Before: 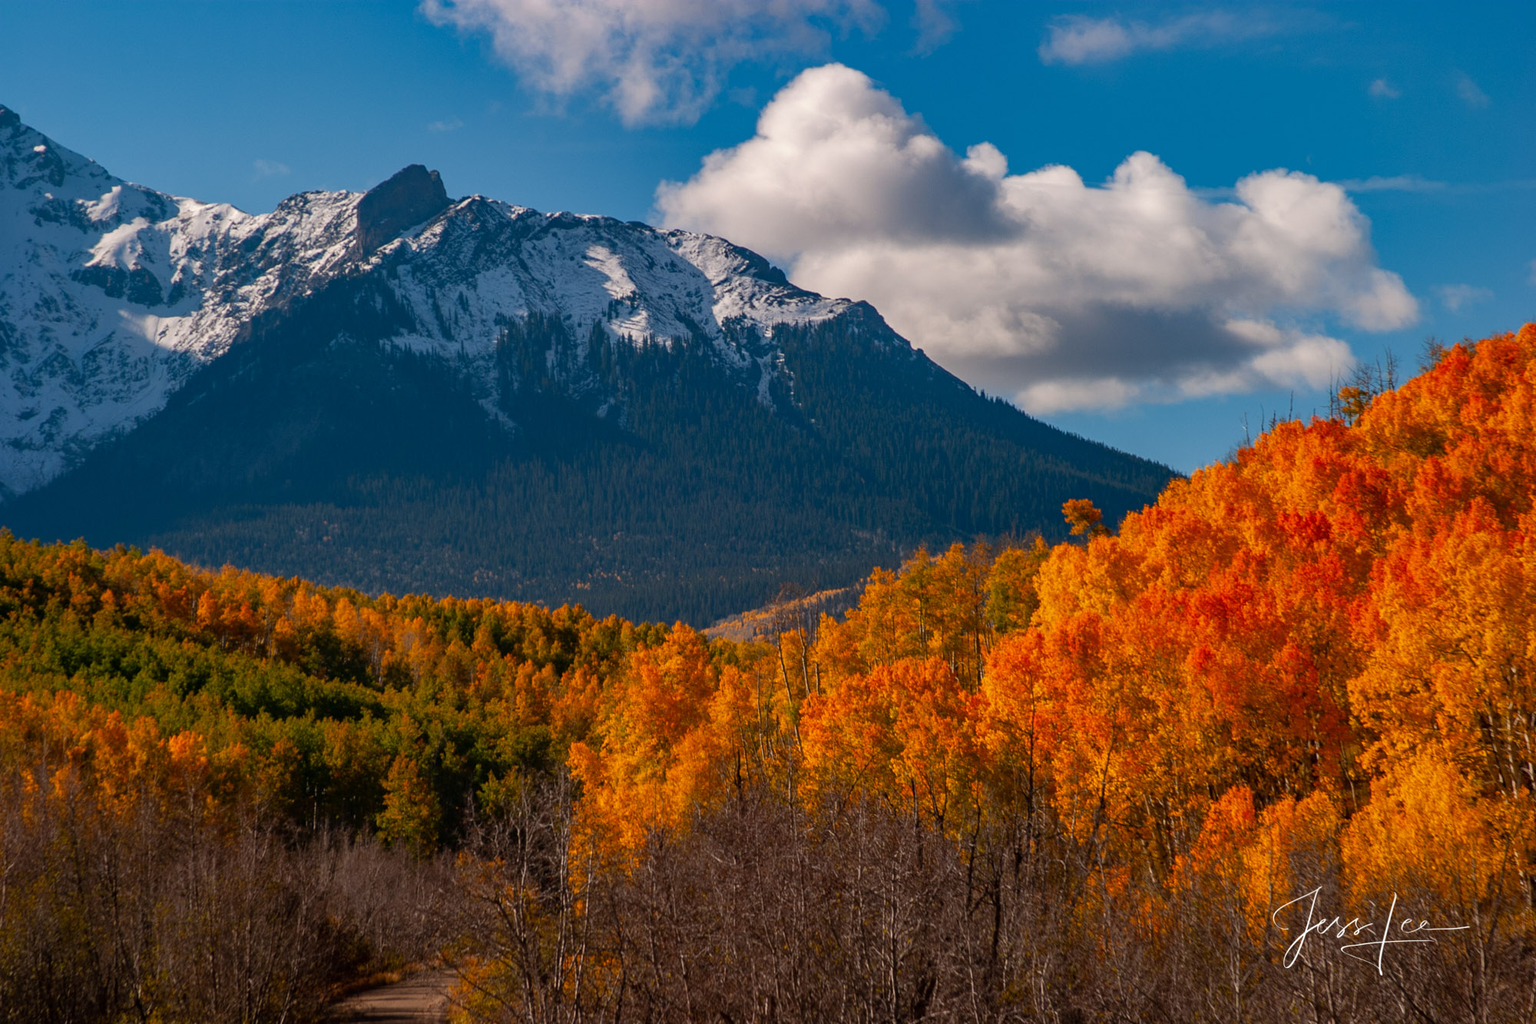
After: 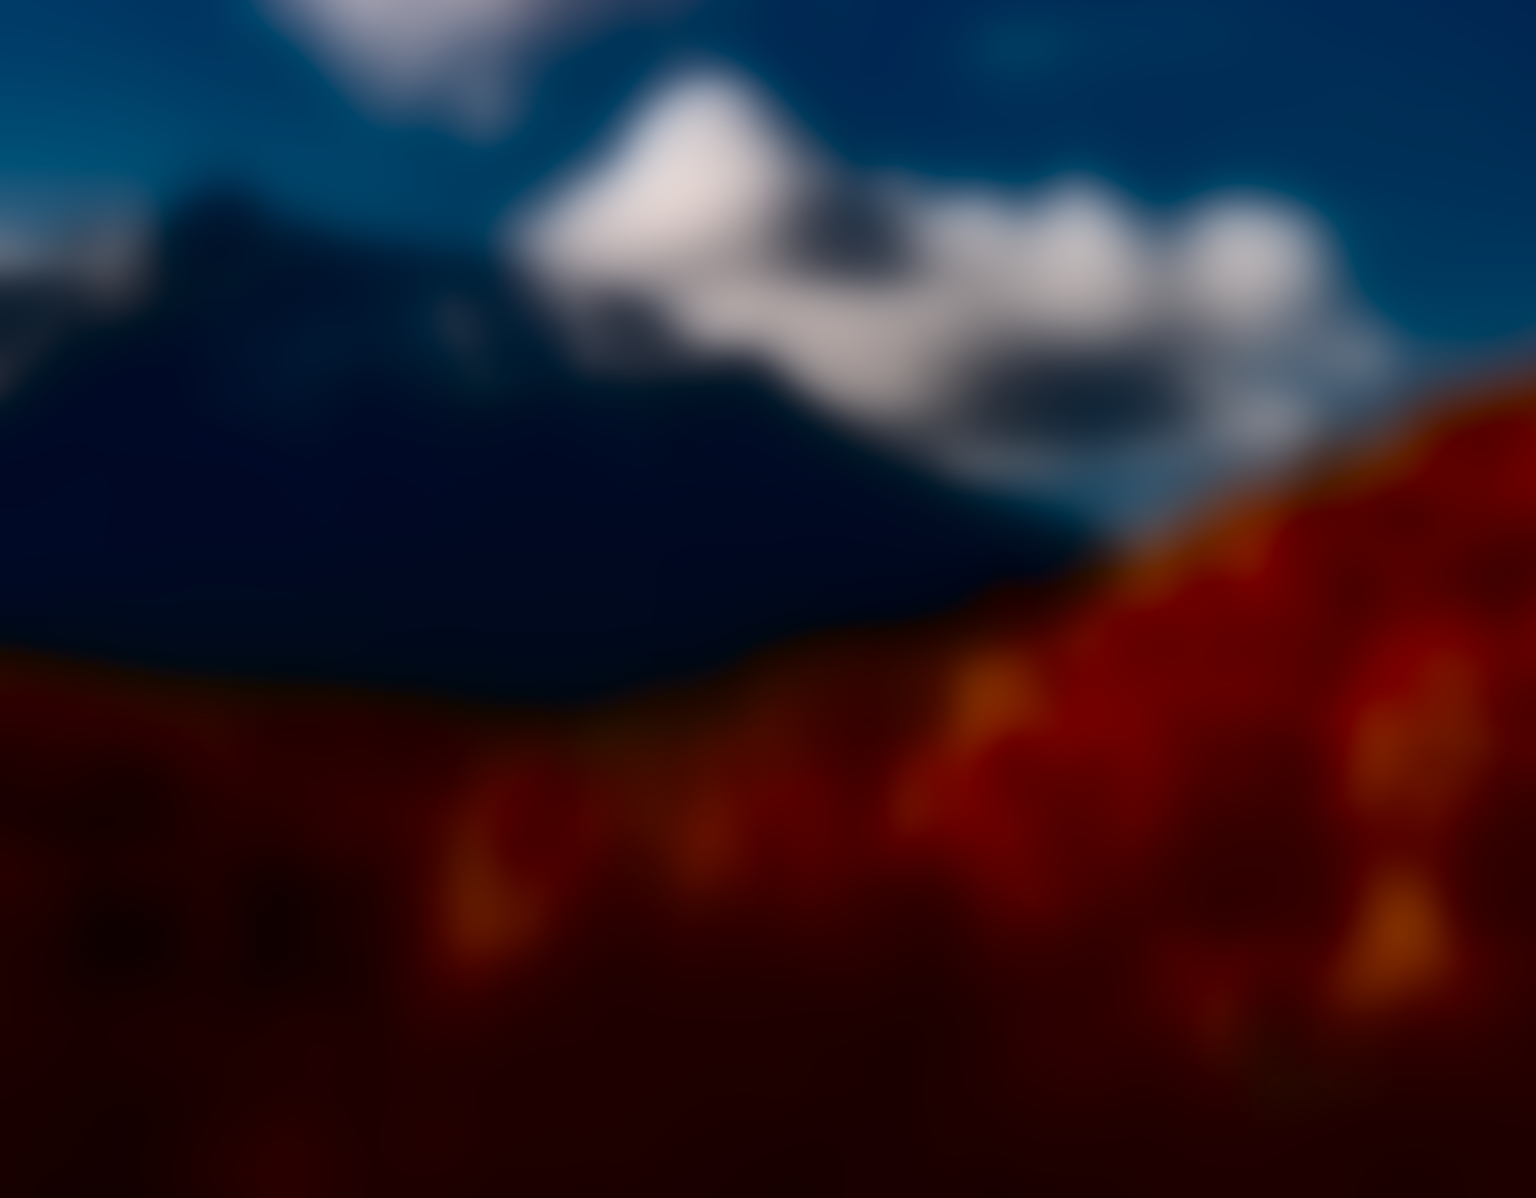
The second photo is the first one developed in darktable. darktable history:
crop and rotate: left 14.584%
lowpass: radius 31.92, contrast 1.72, brightness -0.98, saturation 0.94
